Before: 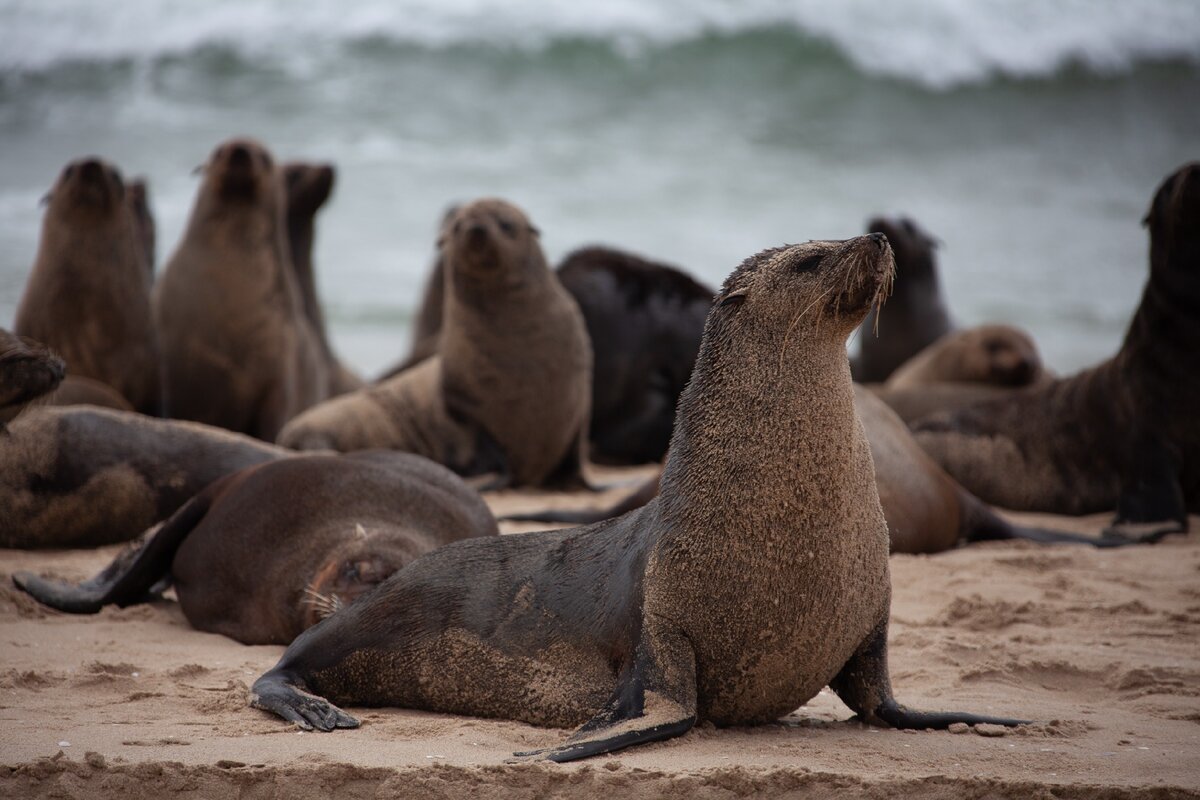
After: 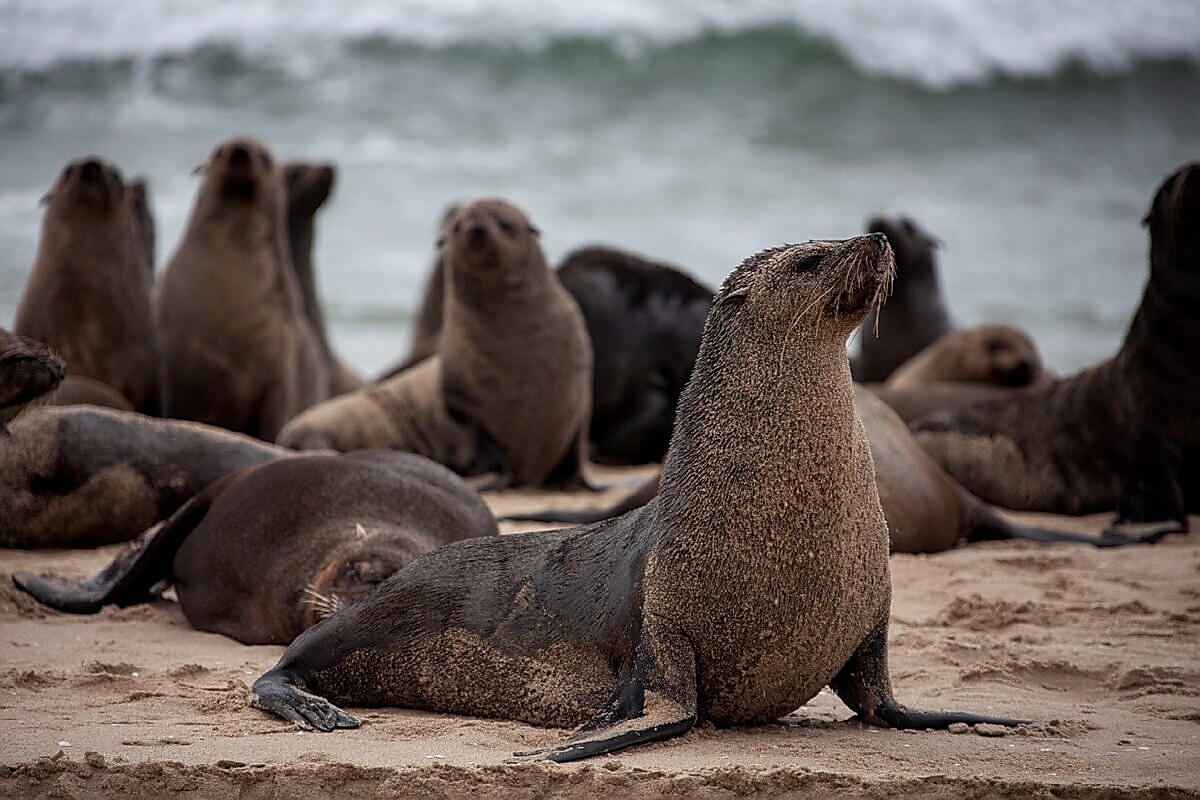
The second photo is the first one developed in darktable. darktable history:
local contrast: detail 130%
sharpen: radius 1.418, amount 1.26, threshold 0.797
